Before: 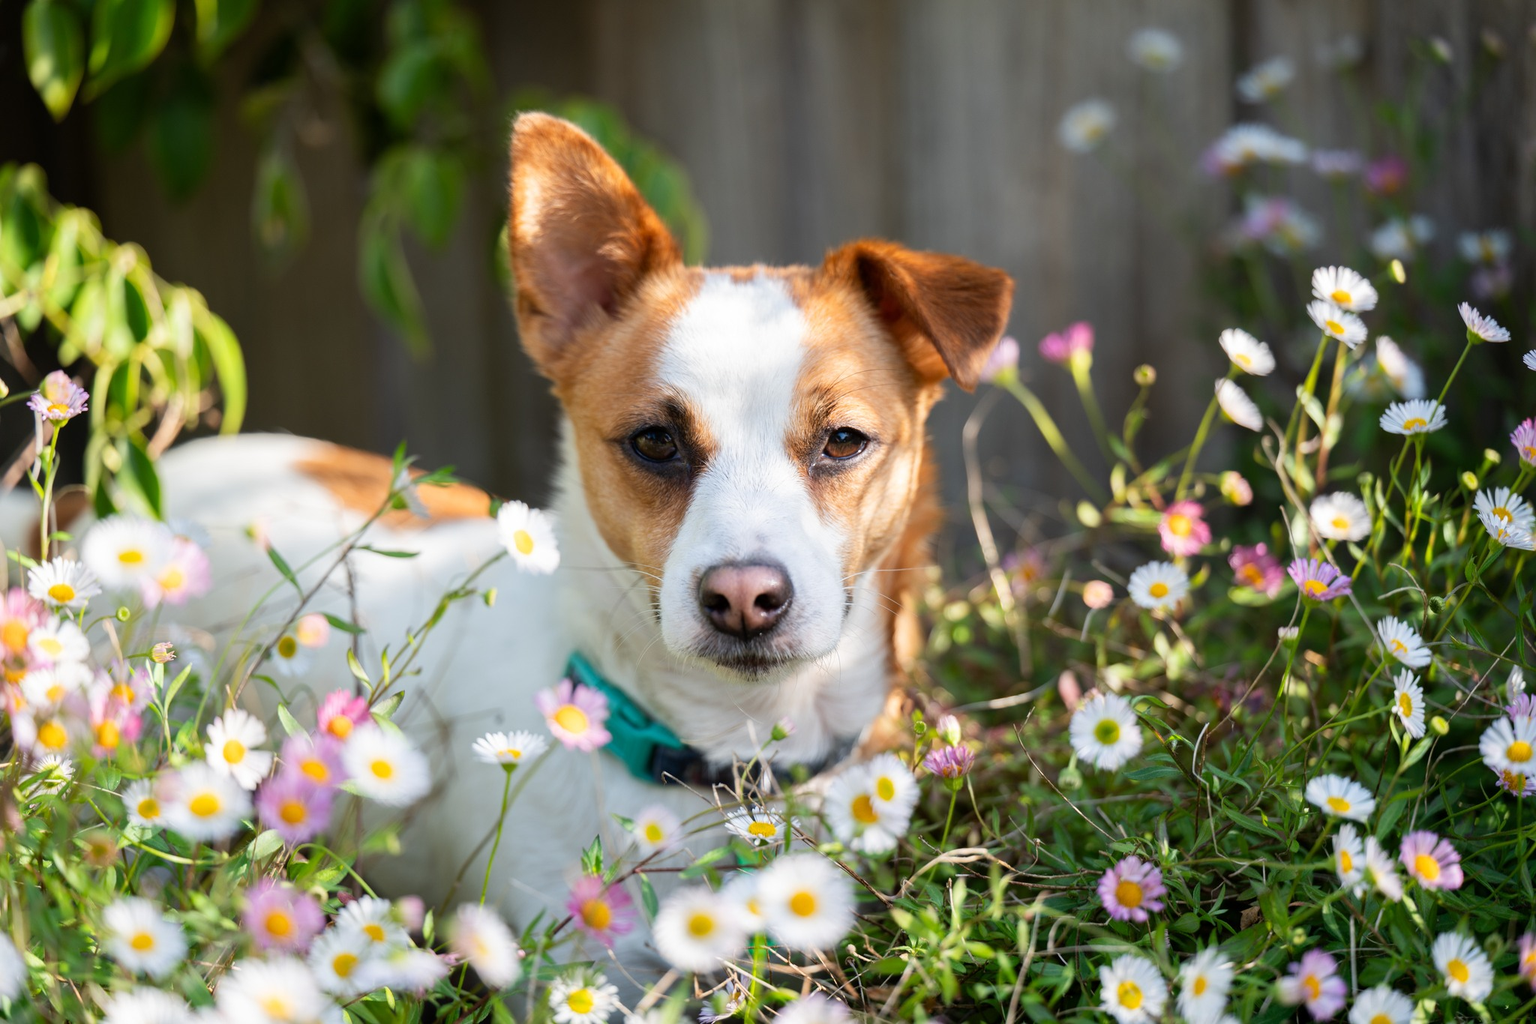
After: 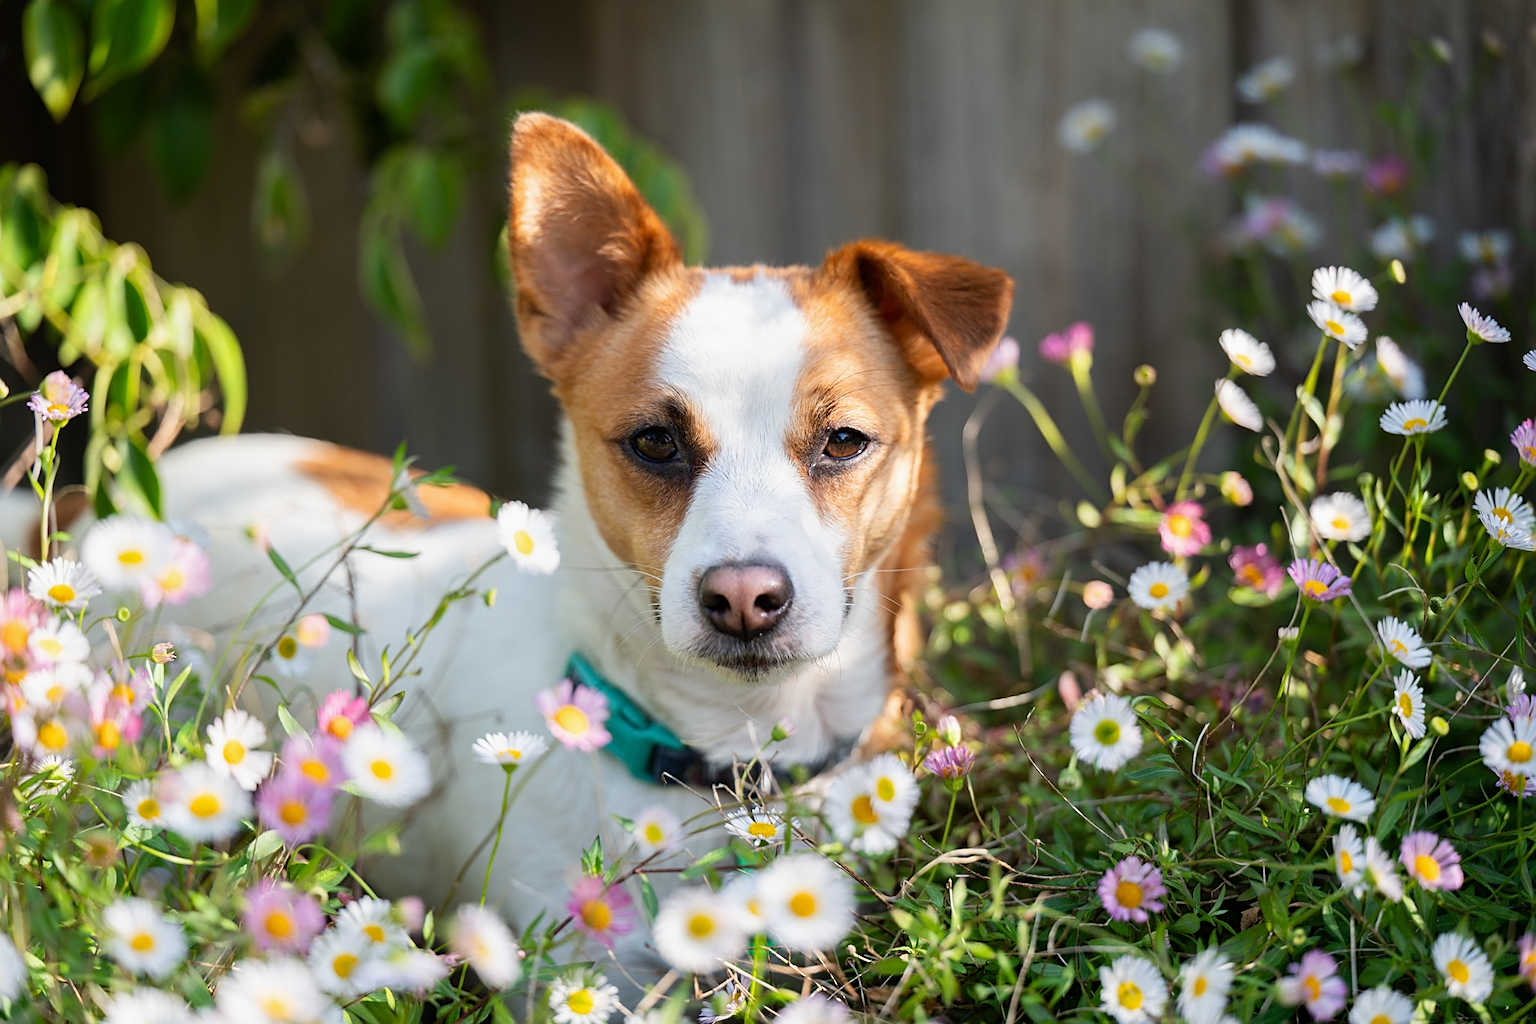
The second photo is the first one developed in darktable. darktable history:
exposure: exposure -0.066 EV, compensate highlight preservation false
sharpen: on, module defaults
tone equalizer: on, module defaults
